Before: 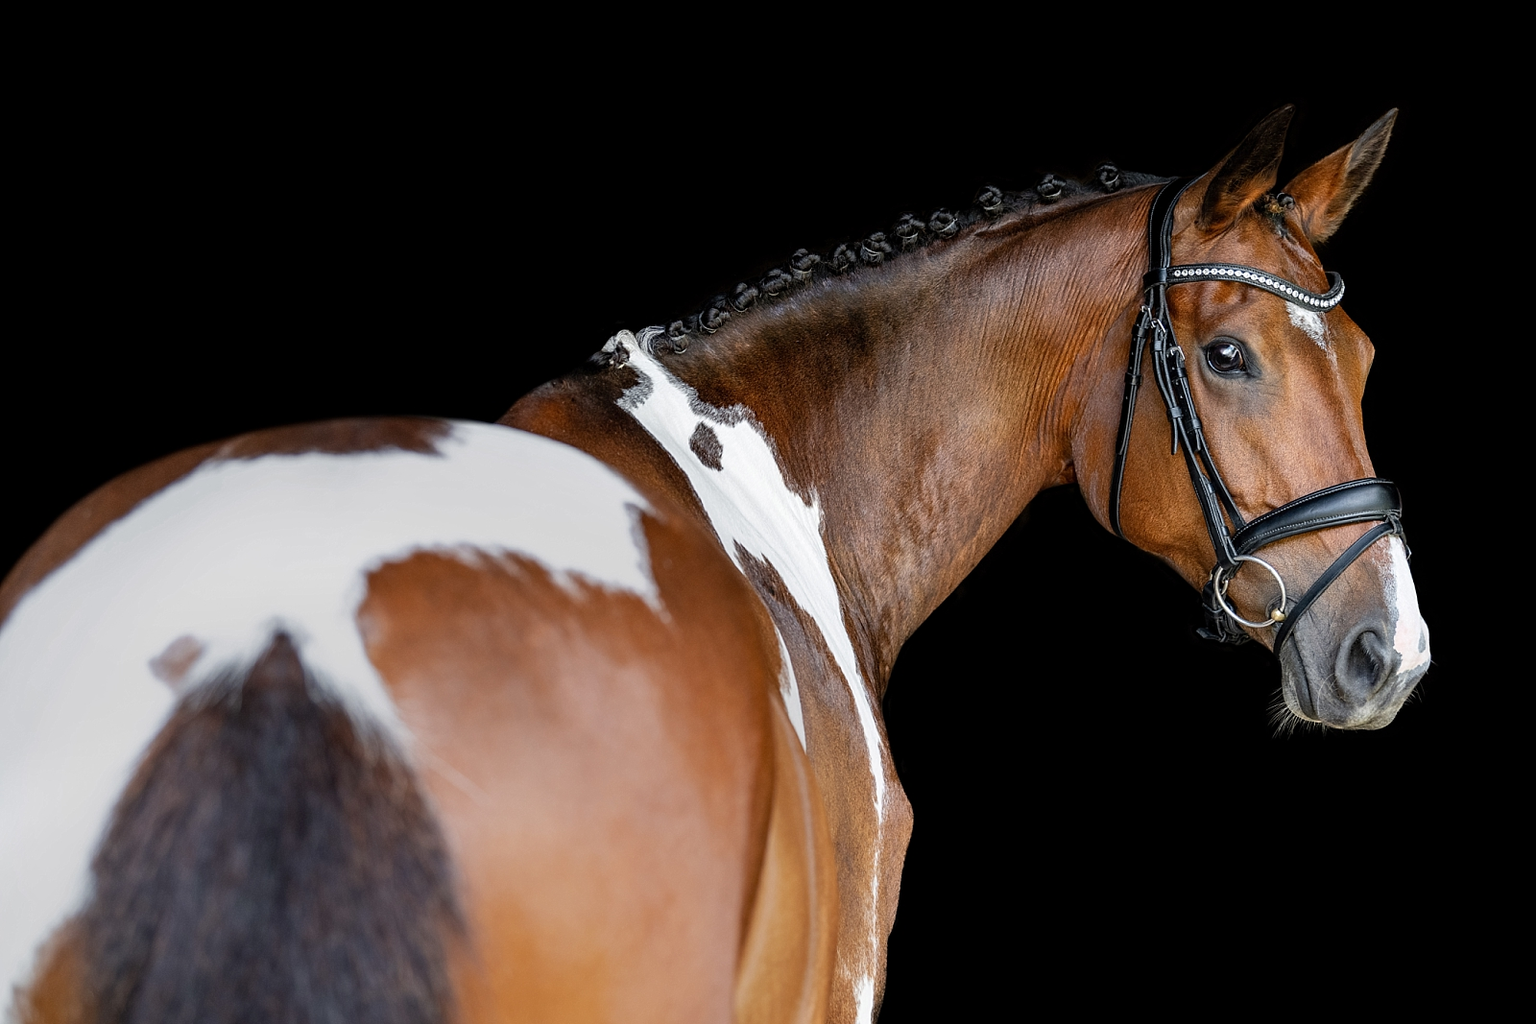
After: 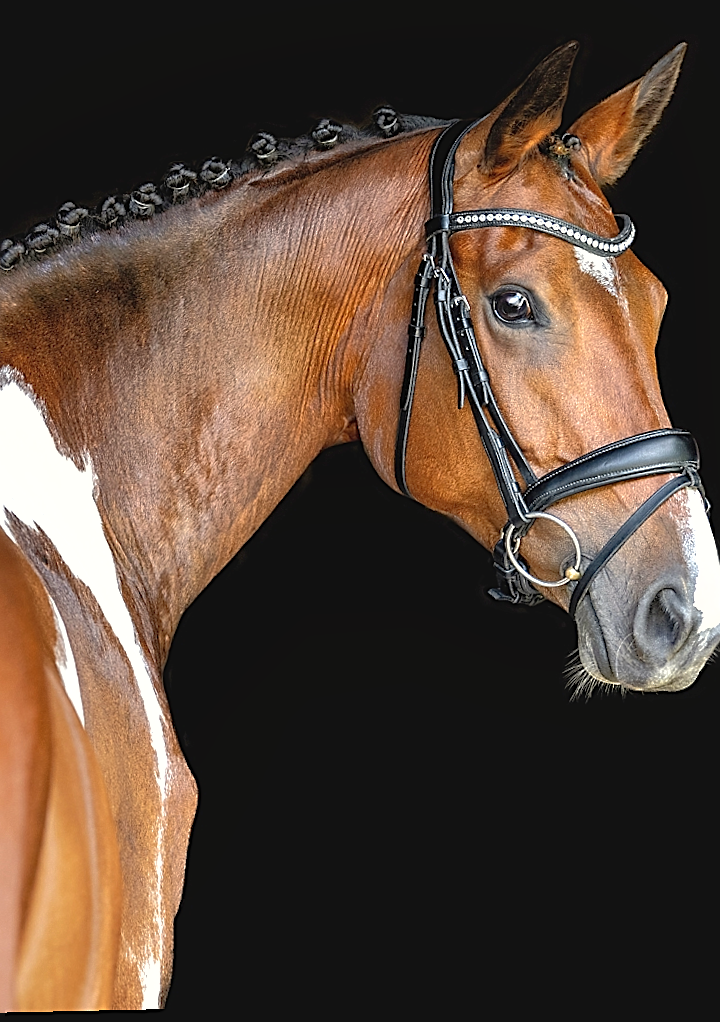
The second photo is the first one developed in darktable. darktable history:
crop: left 47.628%, top 6.643%, right 7.874%
exposure: black level correction -0.002, exposure 0.708 EV, compensate exposure bias true, compensate highlight preservation false
sharpen: on, module defaults
rotate and perspective: rotation -1.24°, automatic cropping off
color correction: highlights b* 3
shadows and highlights: on, module defaults
